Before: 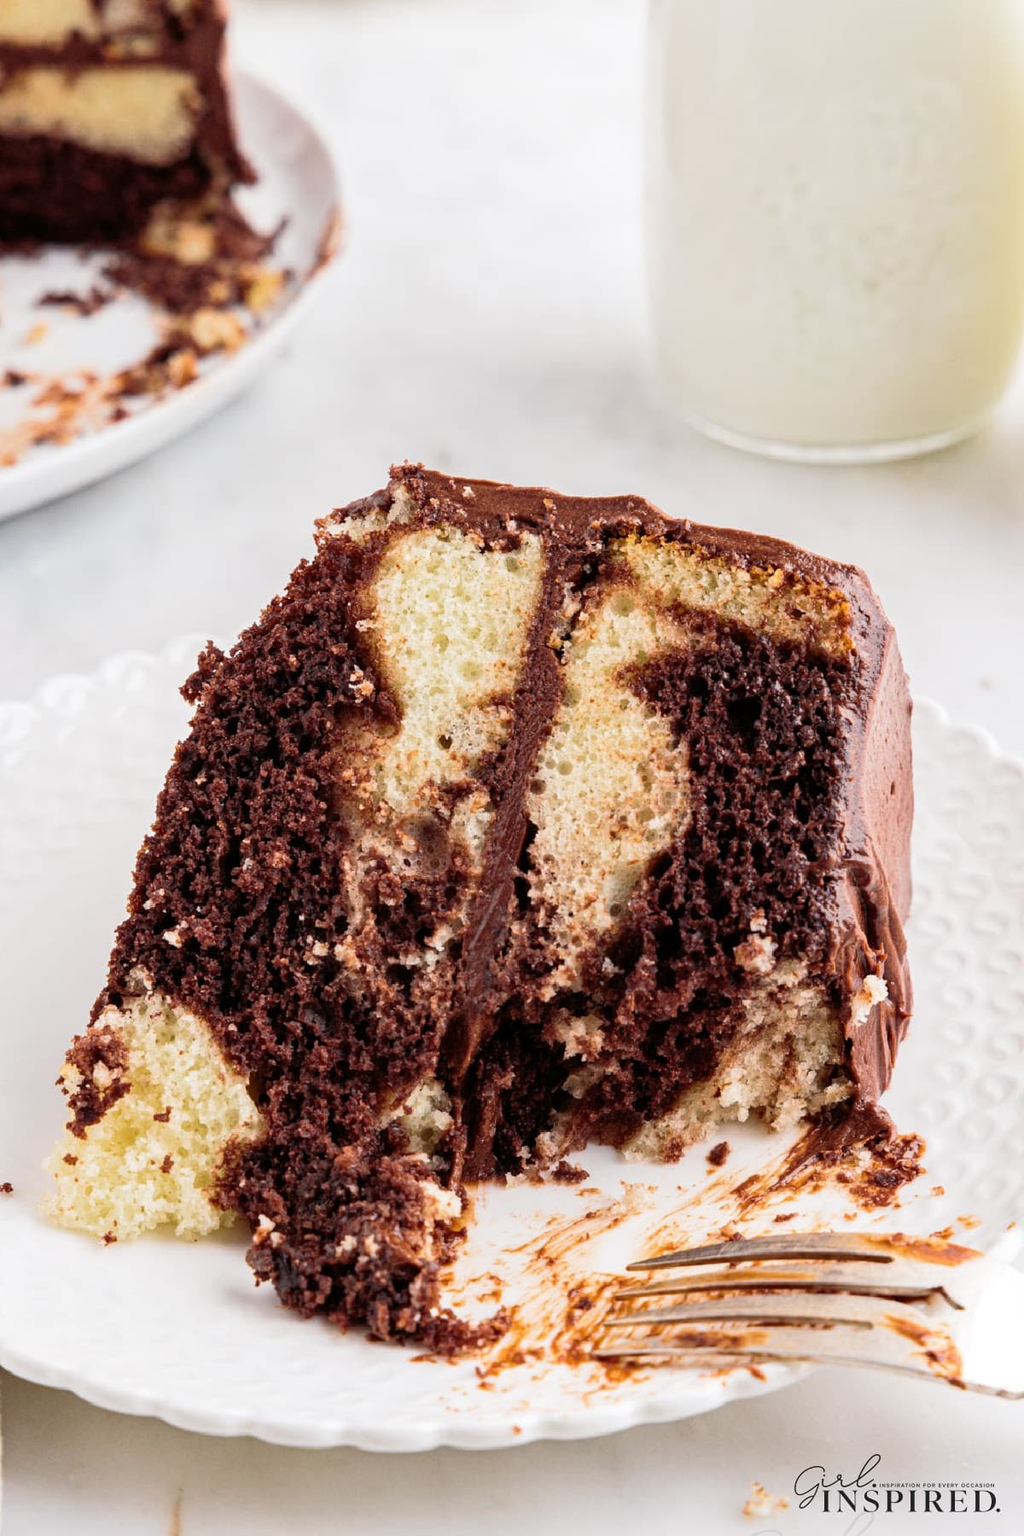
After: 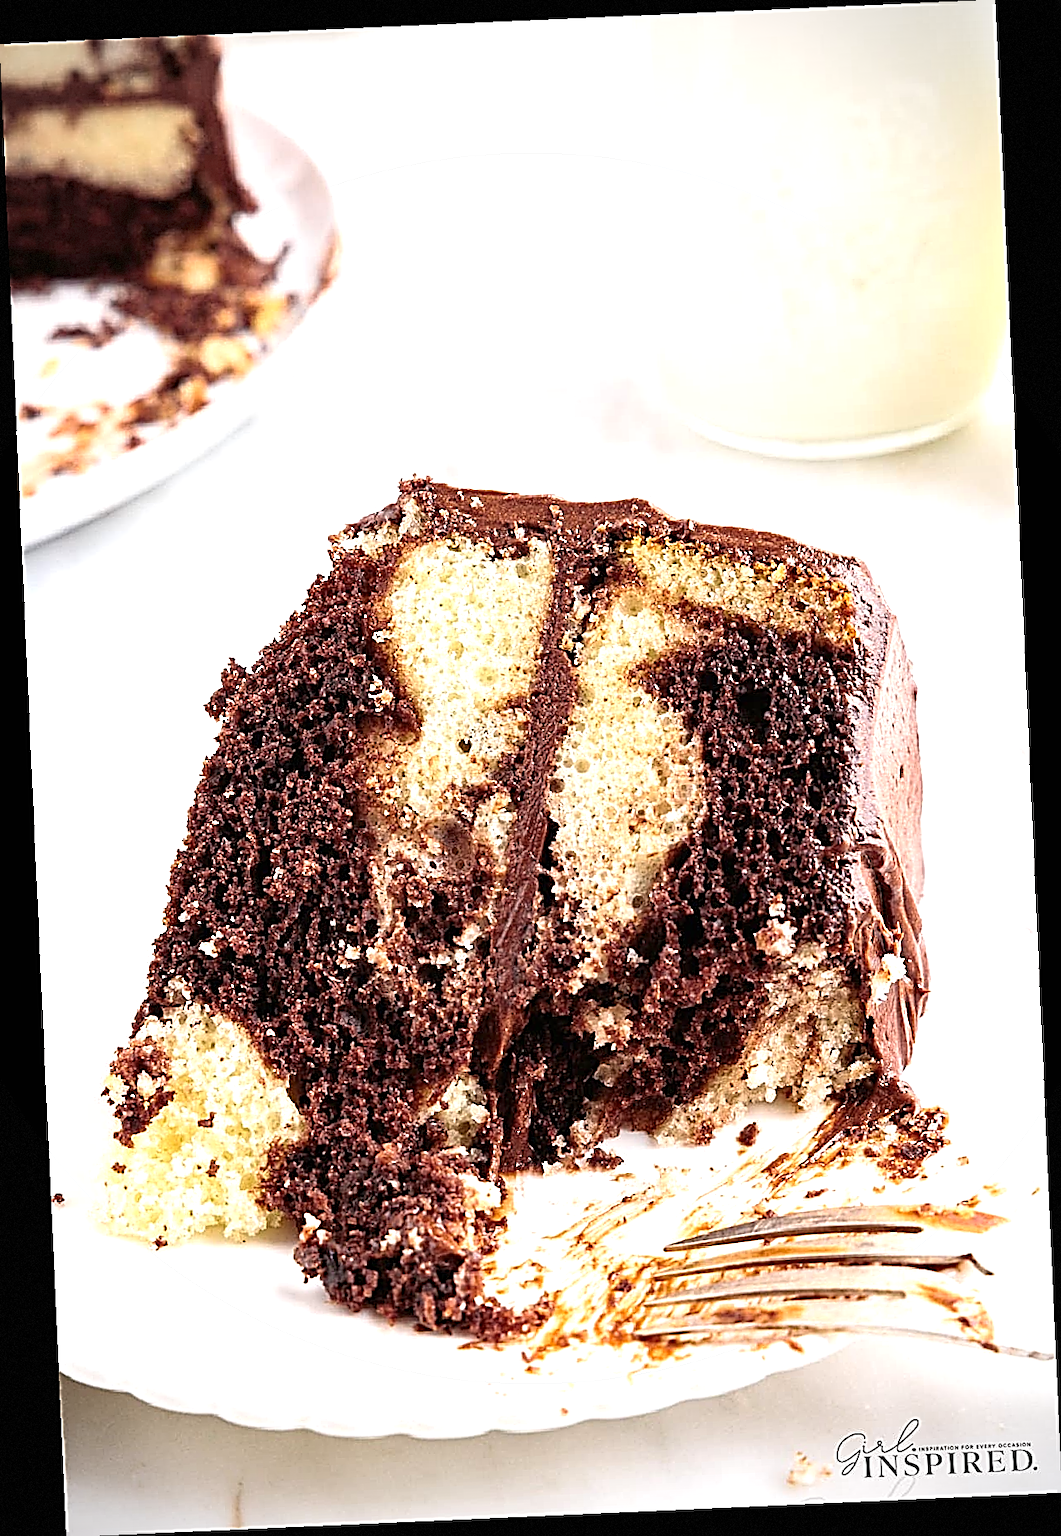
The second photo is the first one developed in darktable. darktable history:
rotate and perspective: rotation -2.56°, automatic cropping off
vignetting: dithering 8-bit output, unbound false
exposure: black level correction 0, exposure 0.7 EV, compensate exposure bias true, compensate highlight preservation false
sharpen: amount 1.861
